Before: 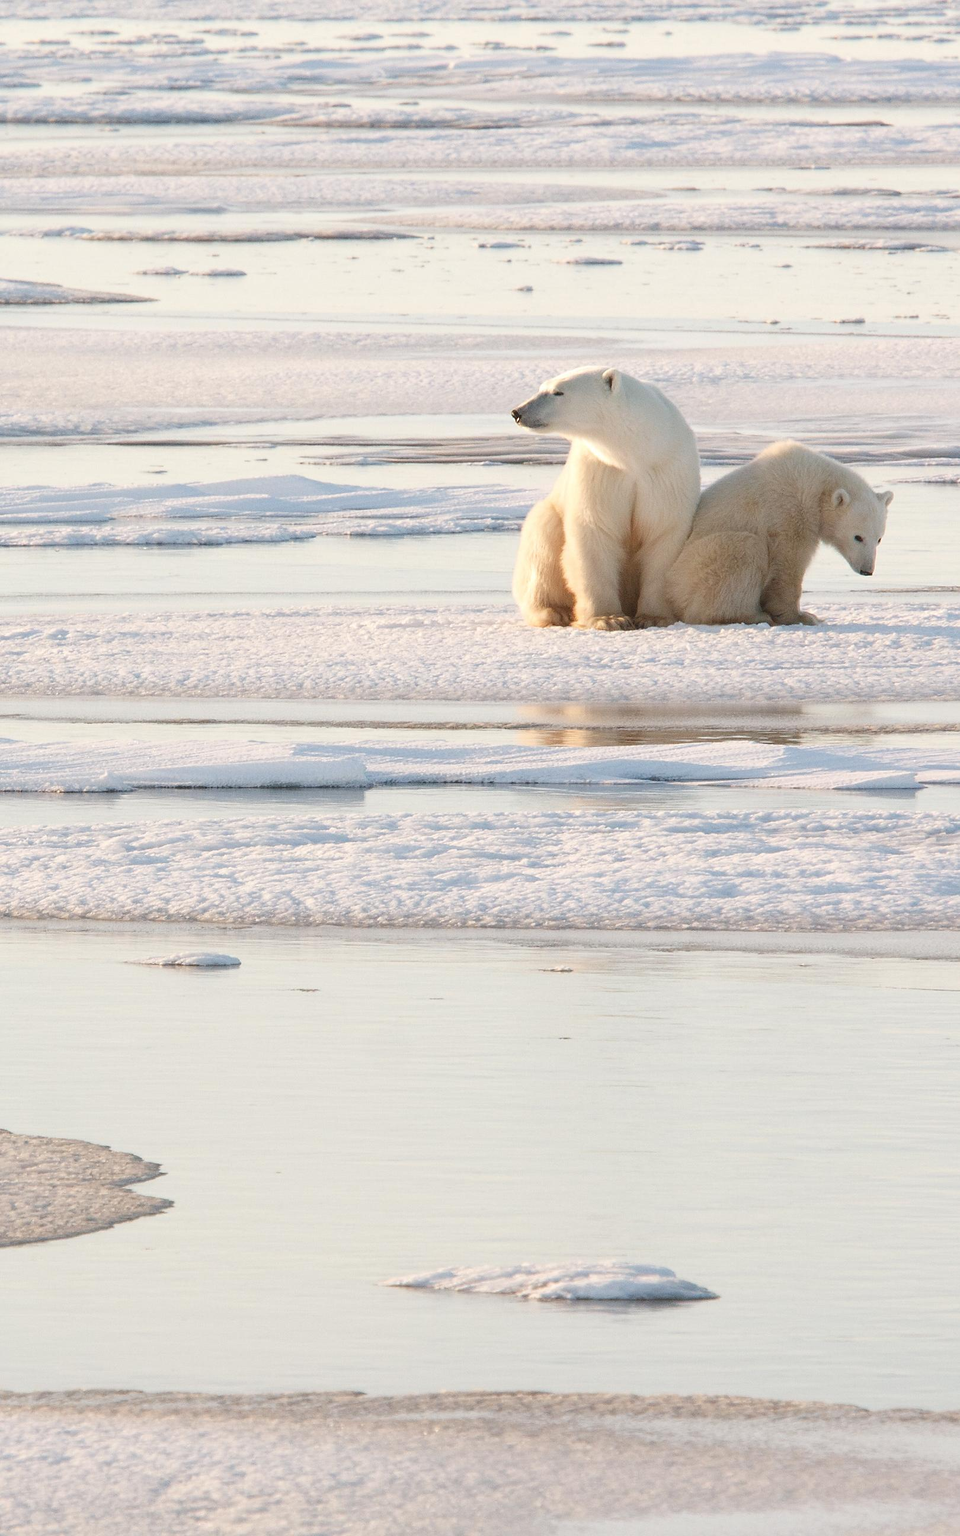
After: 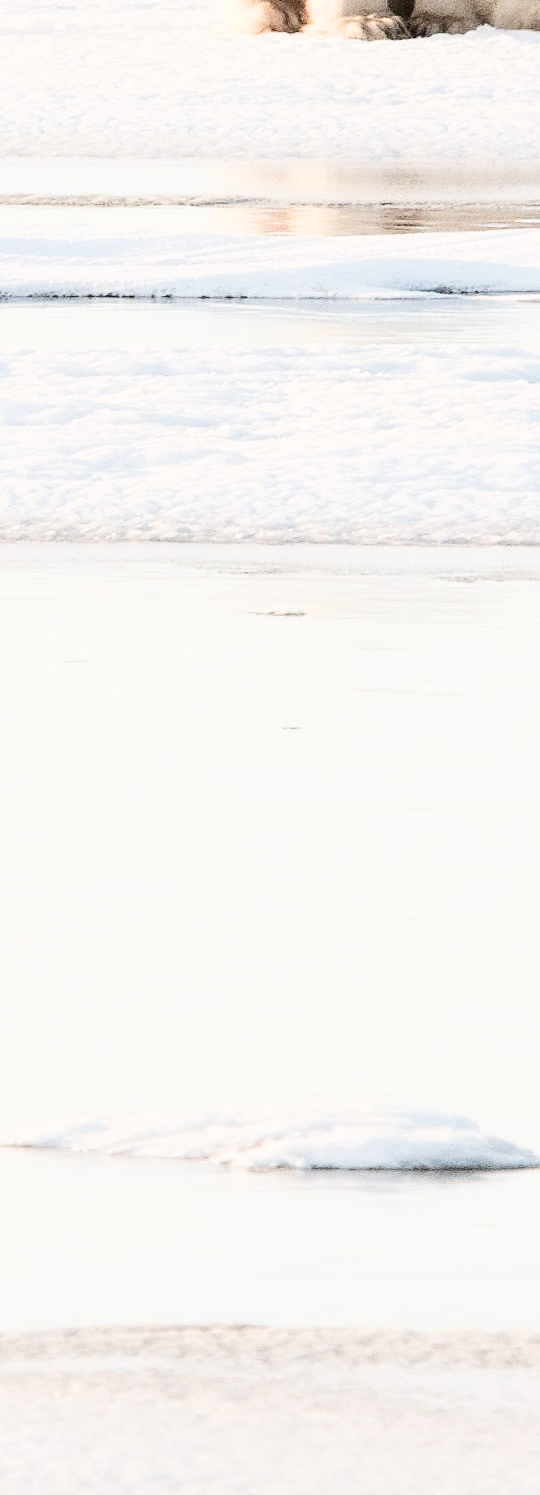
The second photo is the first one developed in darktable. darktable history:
contrast brightness saturation: contrast 0.25, saturation -0.313
crop: left 40.862%, top 39.523%, right 25.755%, bottom 2.763%
filmic rgb: black relative exposure -5.01 EV, white relative exposure 3.99 EV, hardness 2.9, contrast 1.296, highlights saturation mix -29.2%
exposure: black level correction 0, exposure 1.001 EV, compensate exposure bias true, compensate highlight preservation false
